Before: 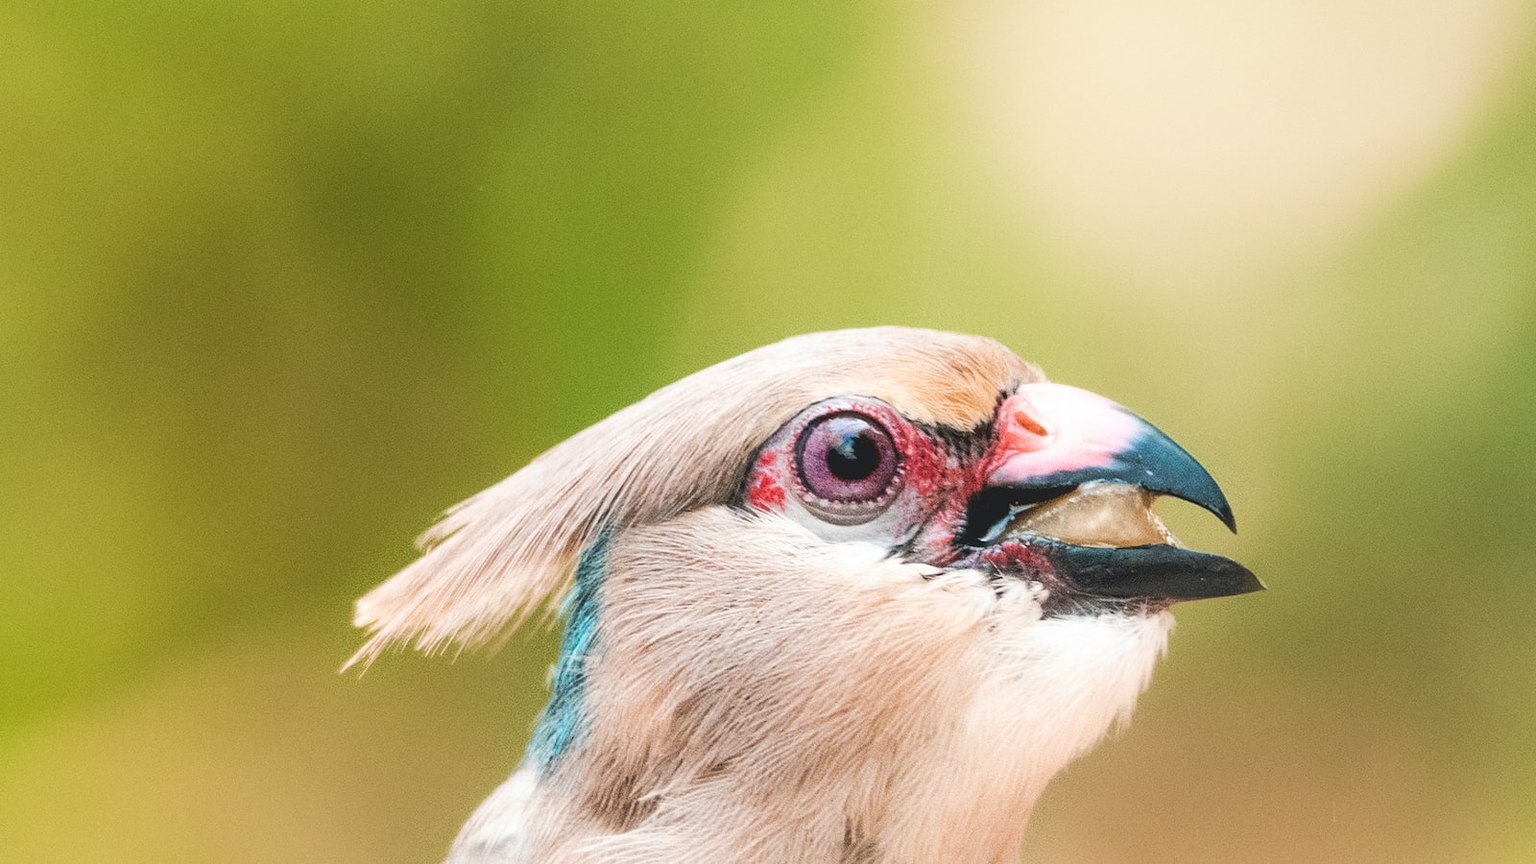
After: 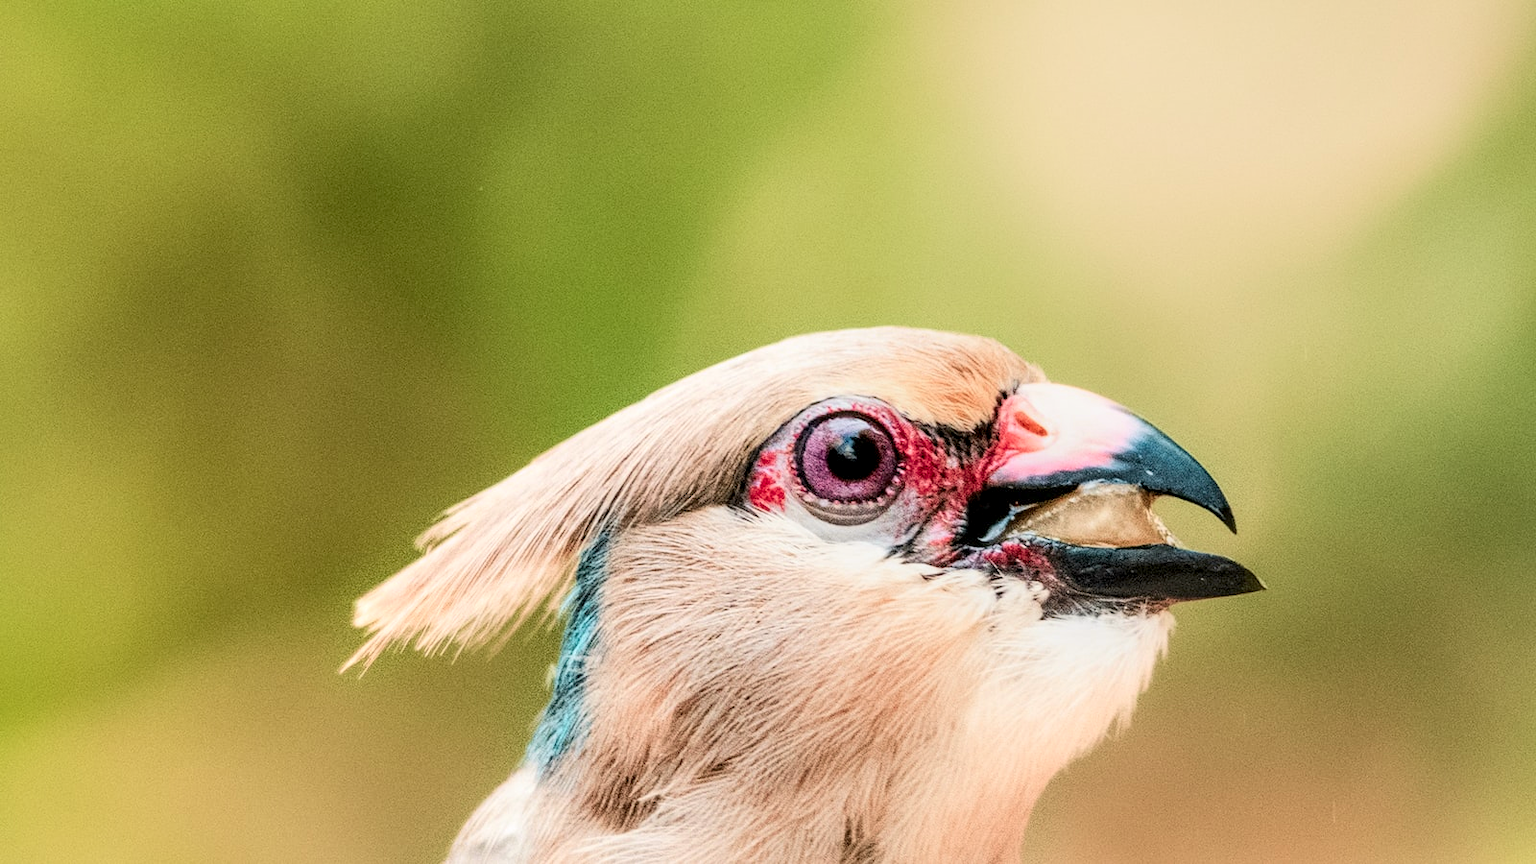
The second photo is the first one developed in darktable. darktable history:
local contrast: highlights 60%, shadows 60%, detail 160%
shadows and highlights: radius 125.46, shadows 21.19, highlights -21.19, low approximation 0.01
tone curve: curves: ch0 [(0, 0) (0.091, 0.066) (0.184, 0.16) (0.491, 0.519) (0.748, 0.765) (1, 0.919)]; ch1 [(0, 0) (0.179, 0.173) (0.322, 0.32) (0.424, 0.424) (0.502, 0.504) (0.56, 0.578) (0.631, 0.675) (0.777, 0.806) (1, 1)]; ch2 [(0, 0) (0.434, 0.447) (0.483, 0.487) (0.547, 0.573) (0.676, 0.673) (1, 1)], color space Lab, independent channels, preserve colors none
